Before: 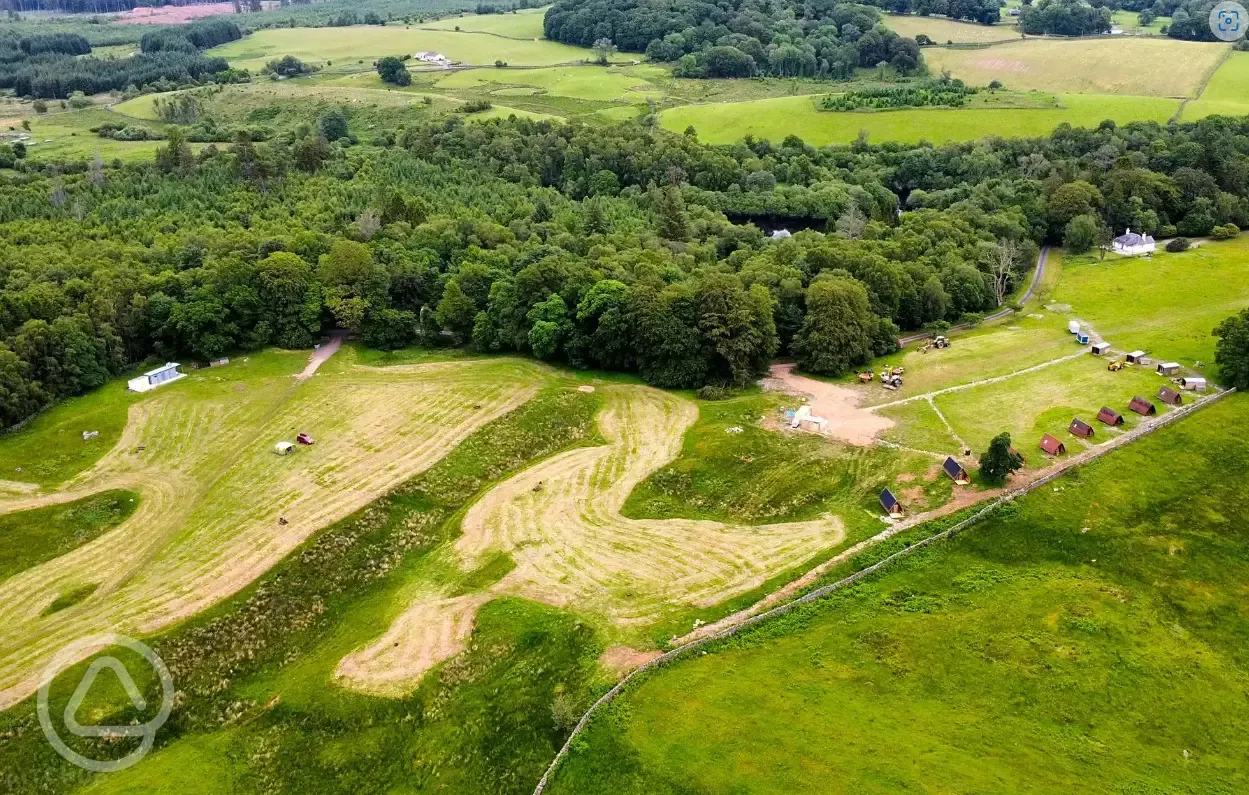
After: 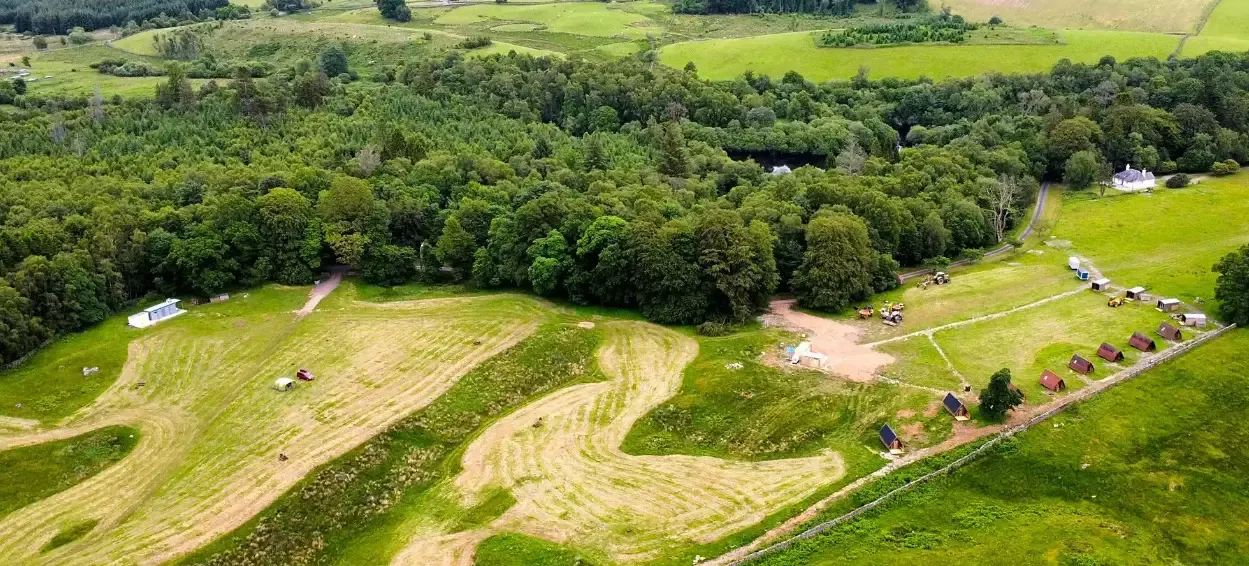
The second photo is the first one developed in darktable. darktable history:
crop and rotate: top 8.129%, bottom 20.623%
sharpen: radius 2.852, amount 0.876, threshold 47.237
